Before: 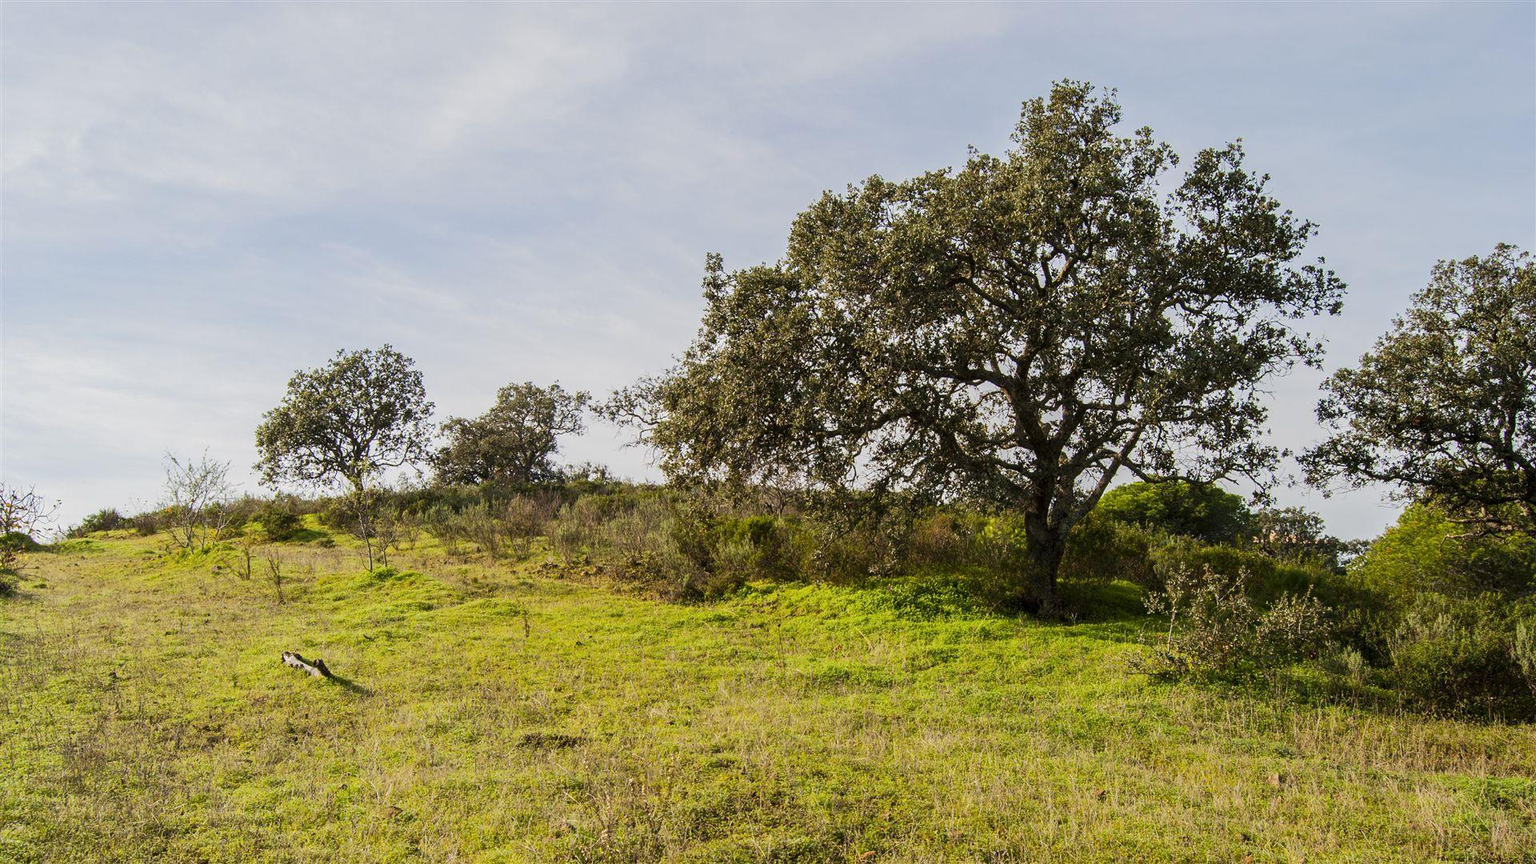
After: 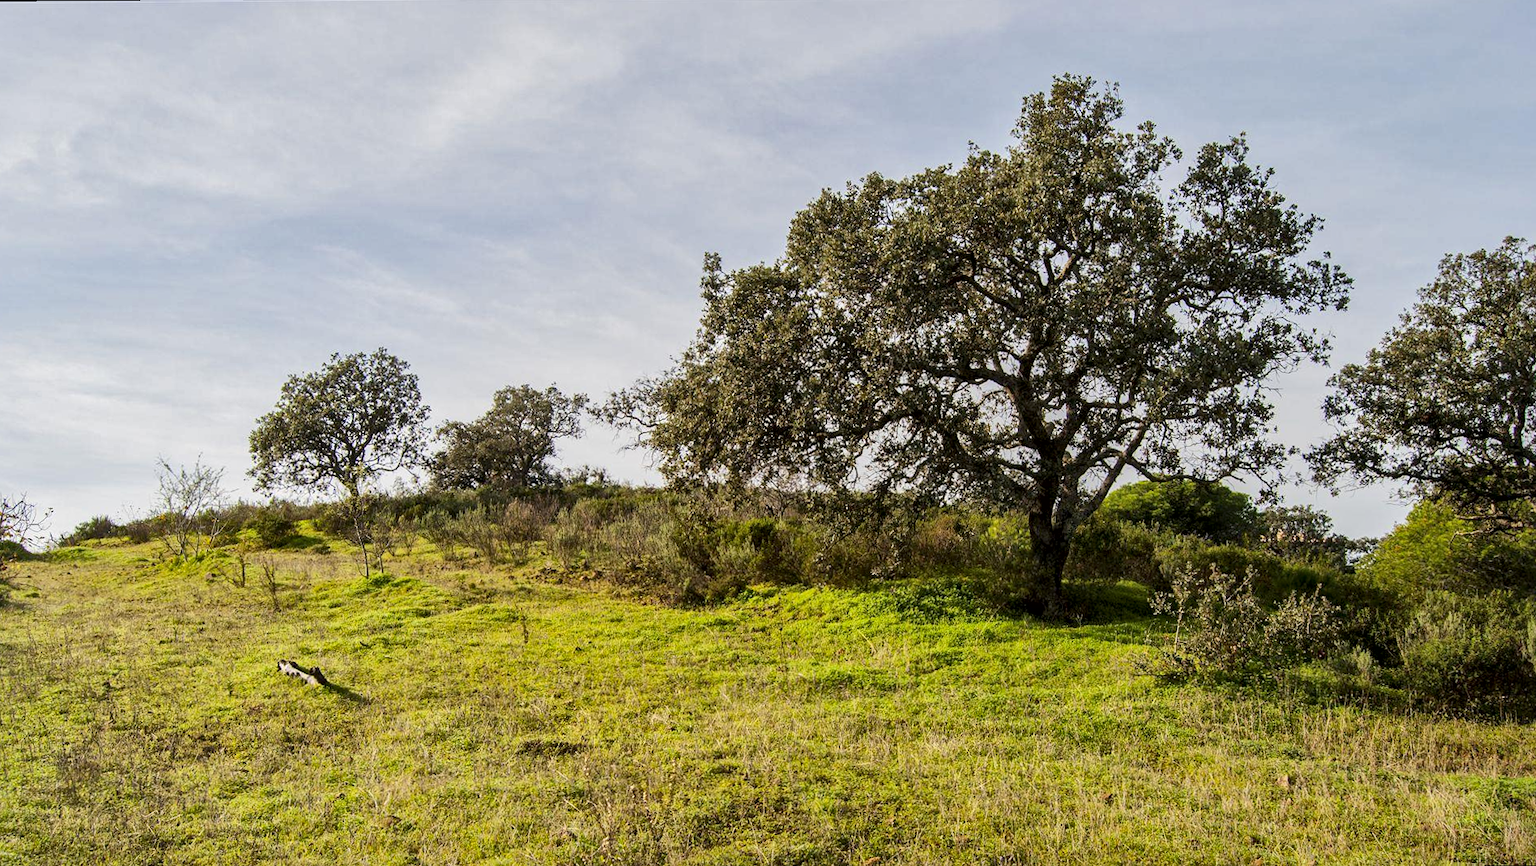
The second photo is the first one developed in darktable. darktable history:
local contrast: mode bilateral grid, contrast 20, coarseness 50, detail 161%, midtone range 0.2
rotate and perspective: rotation -0.45°, automatic cropping original format, crop left 0.008, crop right 0.992, crop top 0.012, crop bottom 0.988
vibrance: on, module defaults
